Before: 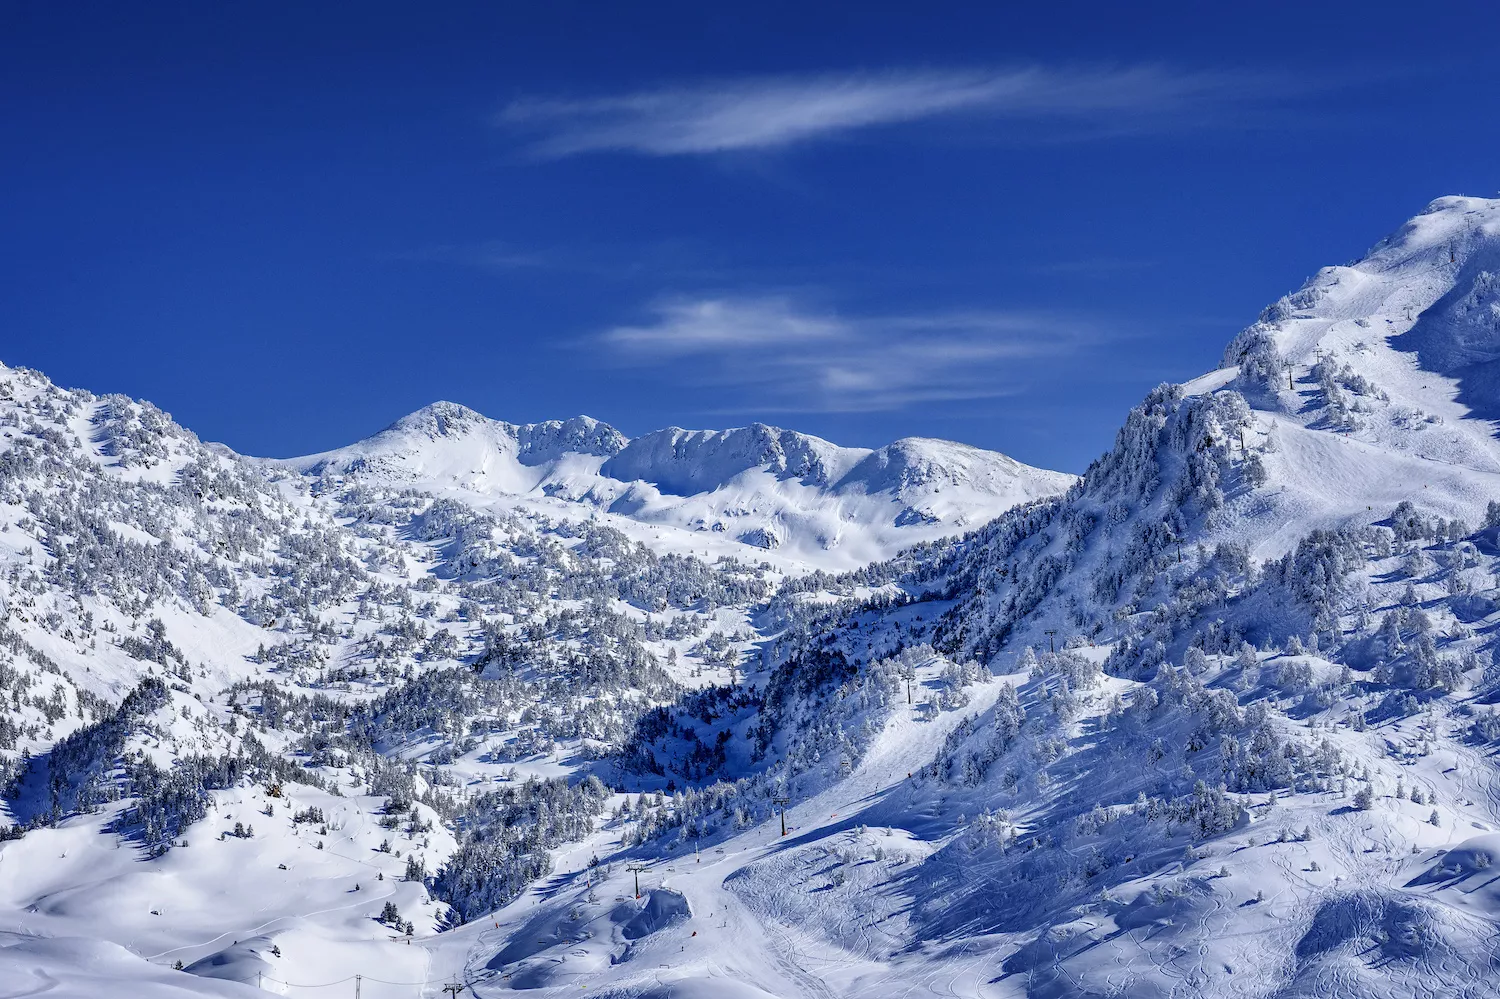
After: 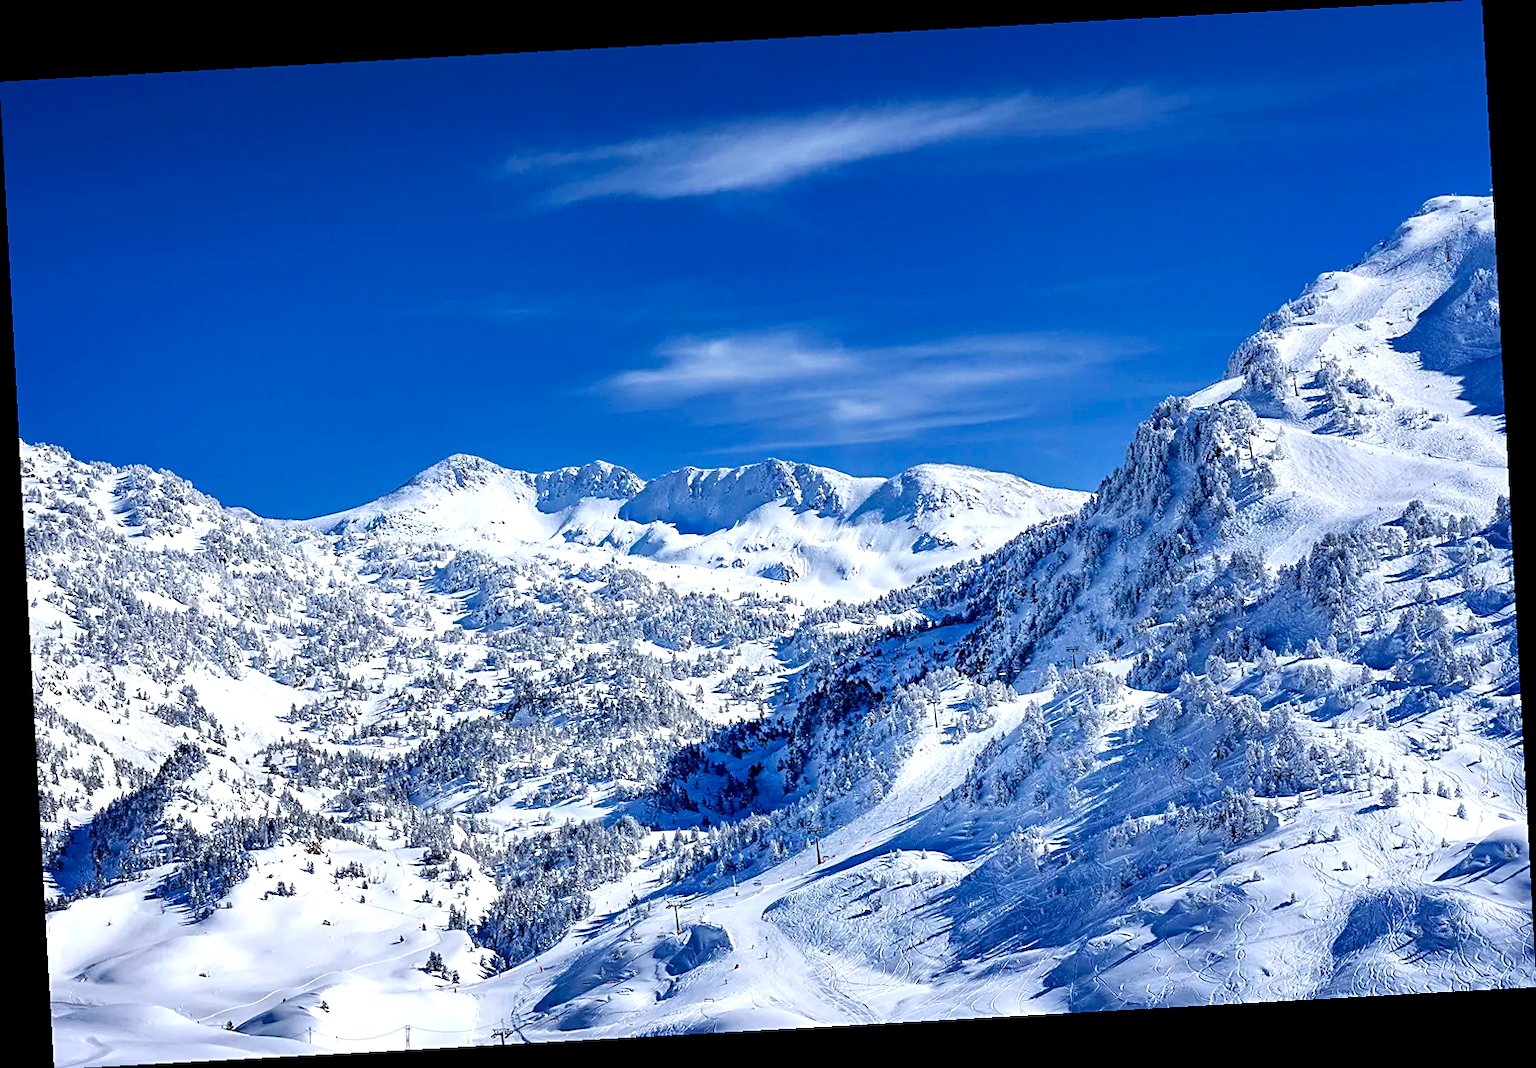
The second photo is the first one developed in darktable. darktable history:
rotate and perspective: rotation -3.18°, automatic cropping off
sharpen: on, module defaults
exposure: black level correction 0.001, exposure 0.5 EV, compensate exposure bias true, compensate highlight preservation false
